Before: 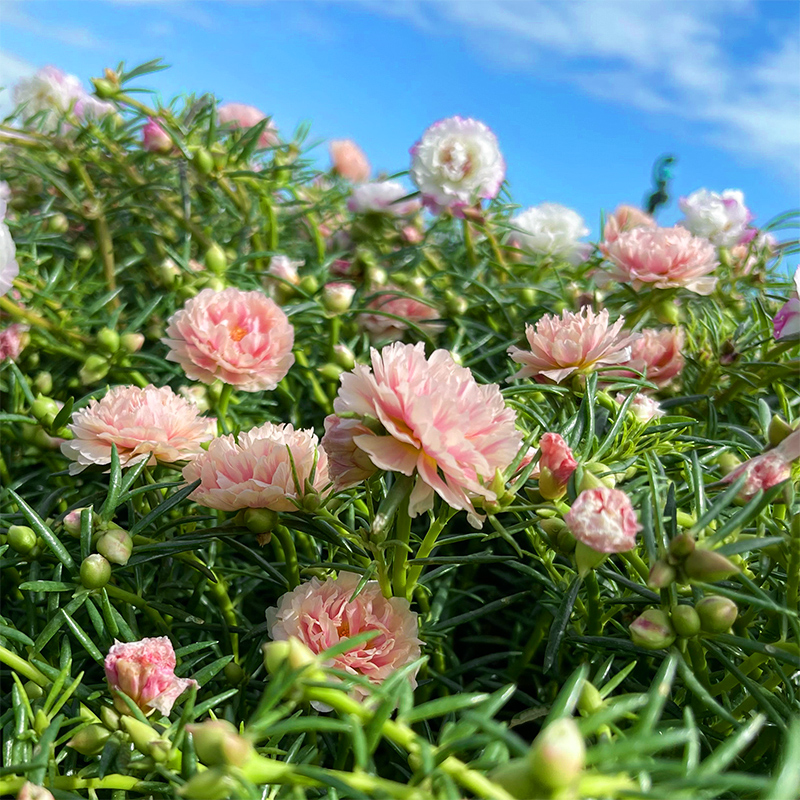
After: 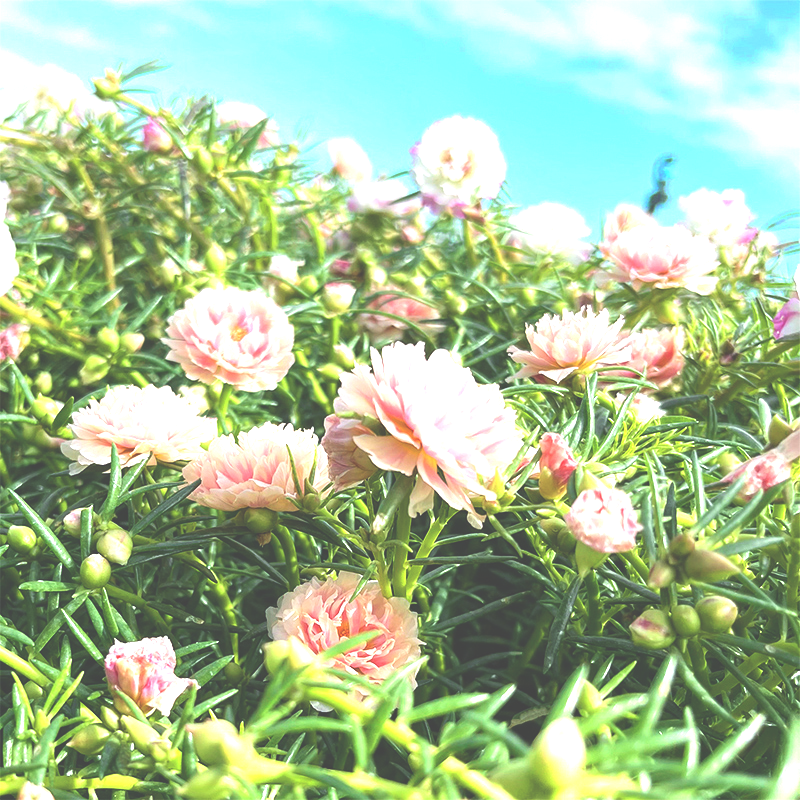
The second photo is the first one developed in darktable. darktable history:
exposure: black level correction -0.023, exposure 1.396 EV, compensate highlight preservation false
tone equalizer: on, module defaults
